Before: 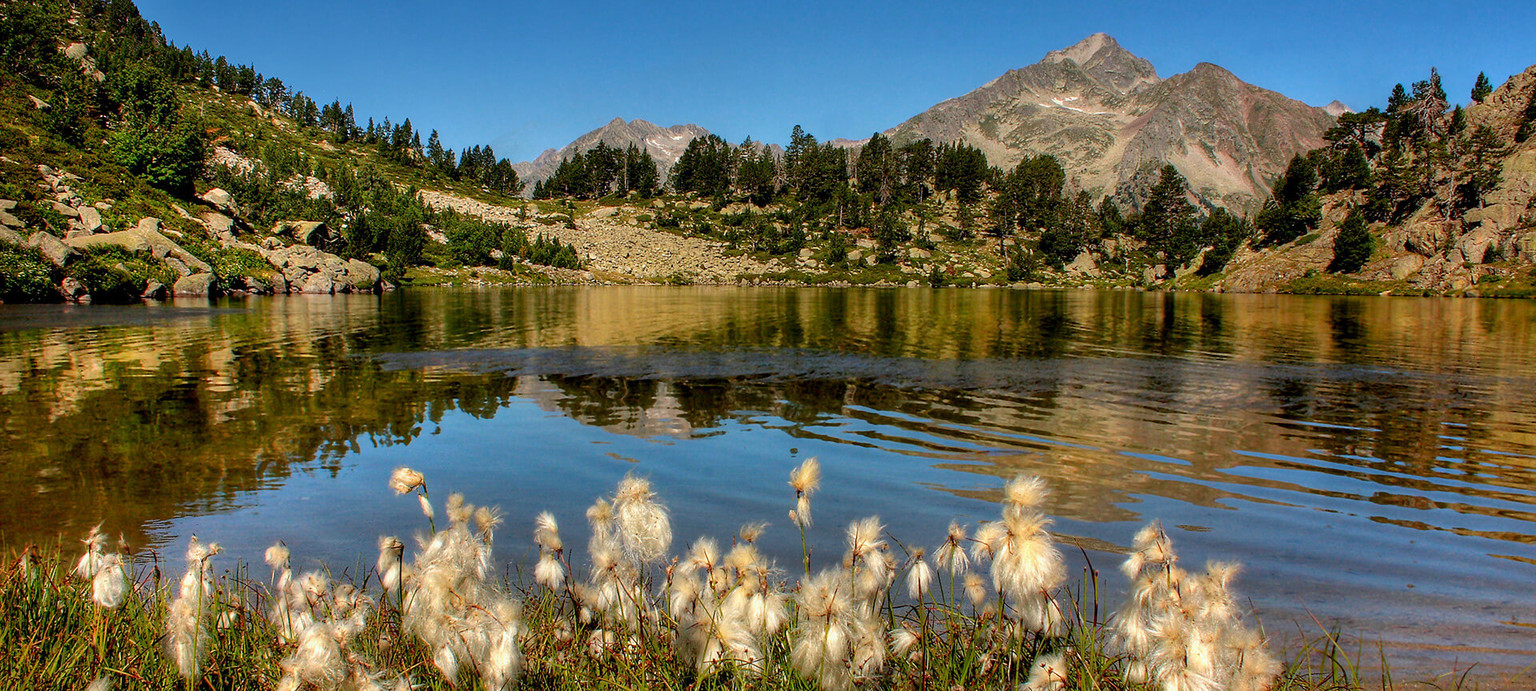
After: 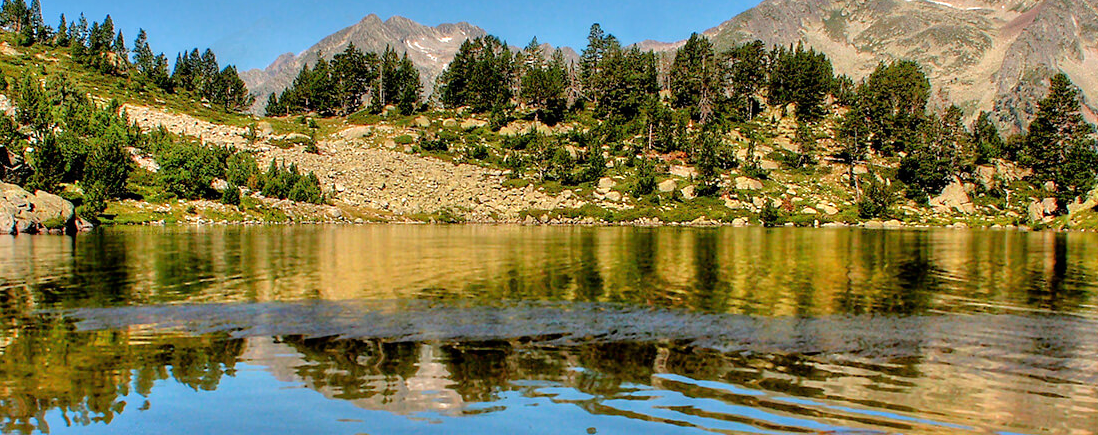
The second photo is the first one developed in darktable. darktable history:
tone equalizer: -7 EV 0.15 EV, -6 EV 0.6 EV, -5 EV 1.15 EV, -4 EV 1.33 EV, -3 EV 1.15 EV, -2 EV 0.6 EV, -1 EV 0.15 EV, mask exposure compensation -0.5 EV
crop: left 20.932%, top 15.471%, right 21.848%, bottom 34.081%
color balance: on, module defaults
